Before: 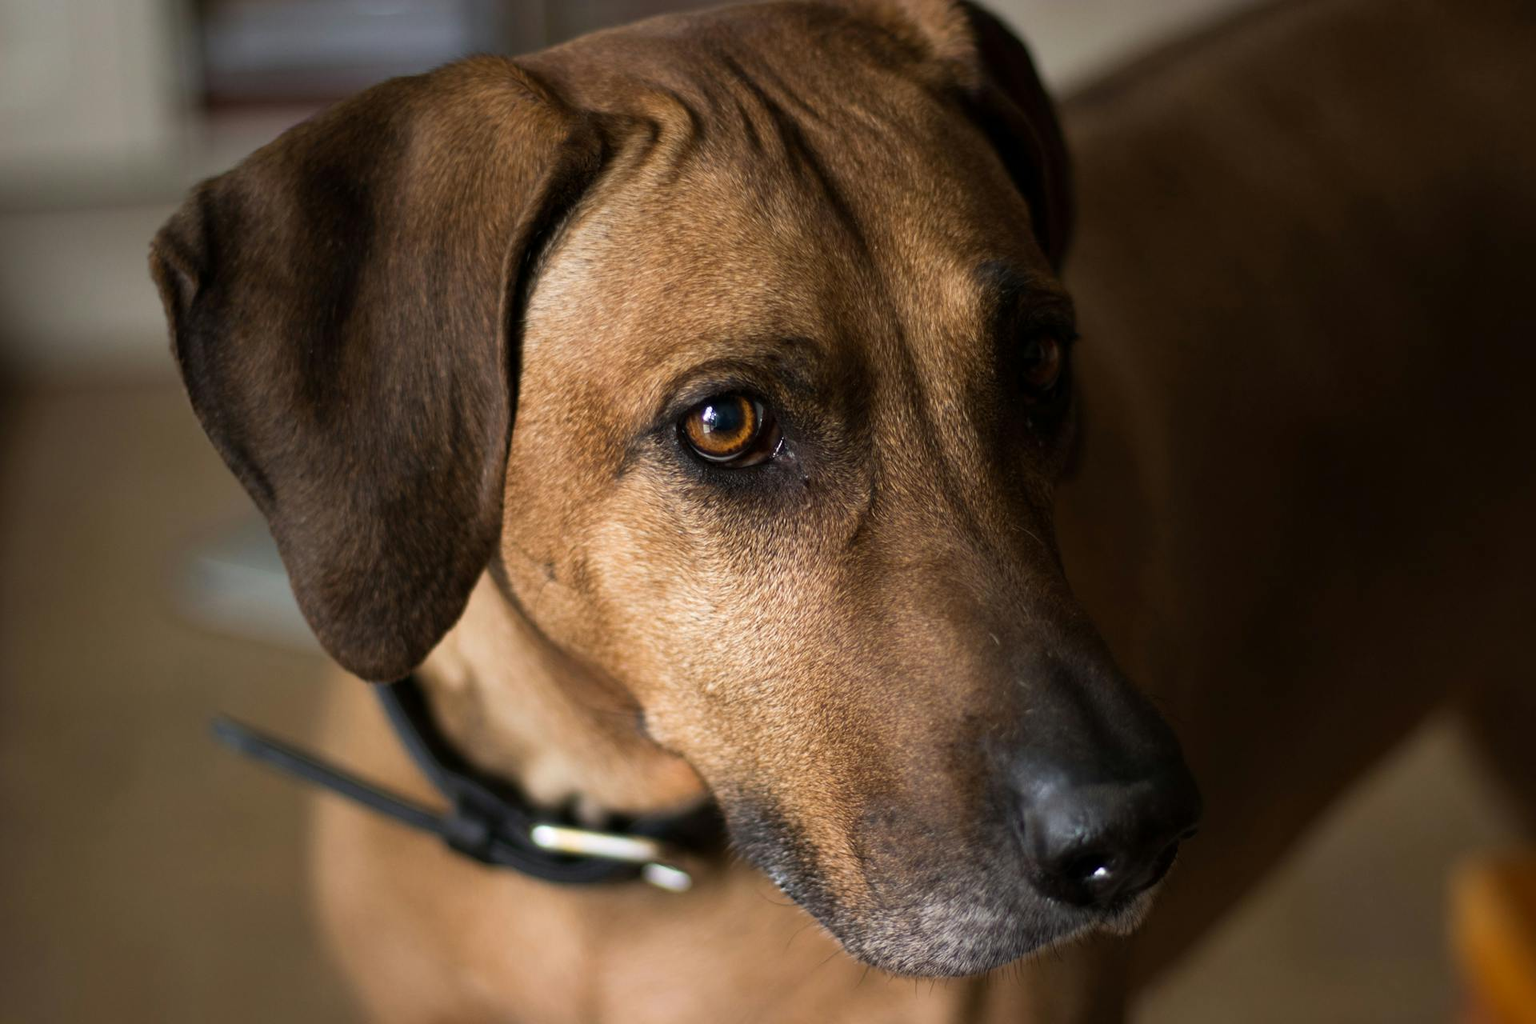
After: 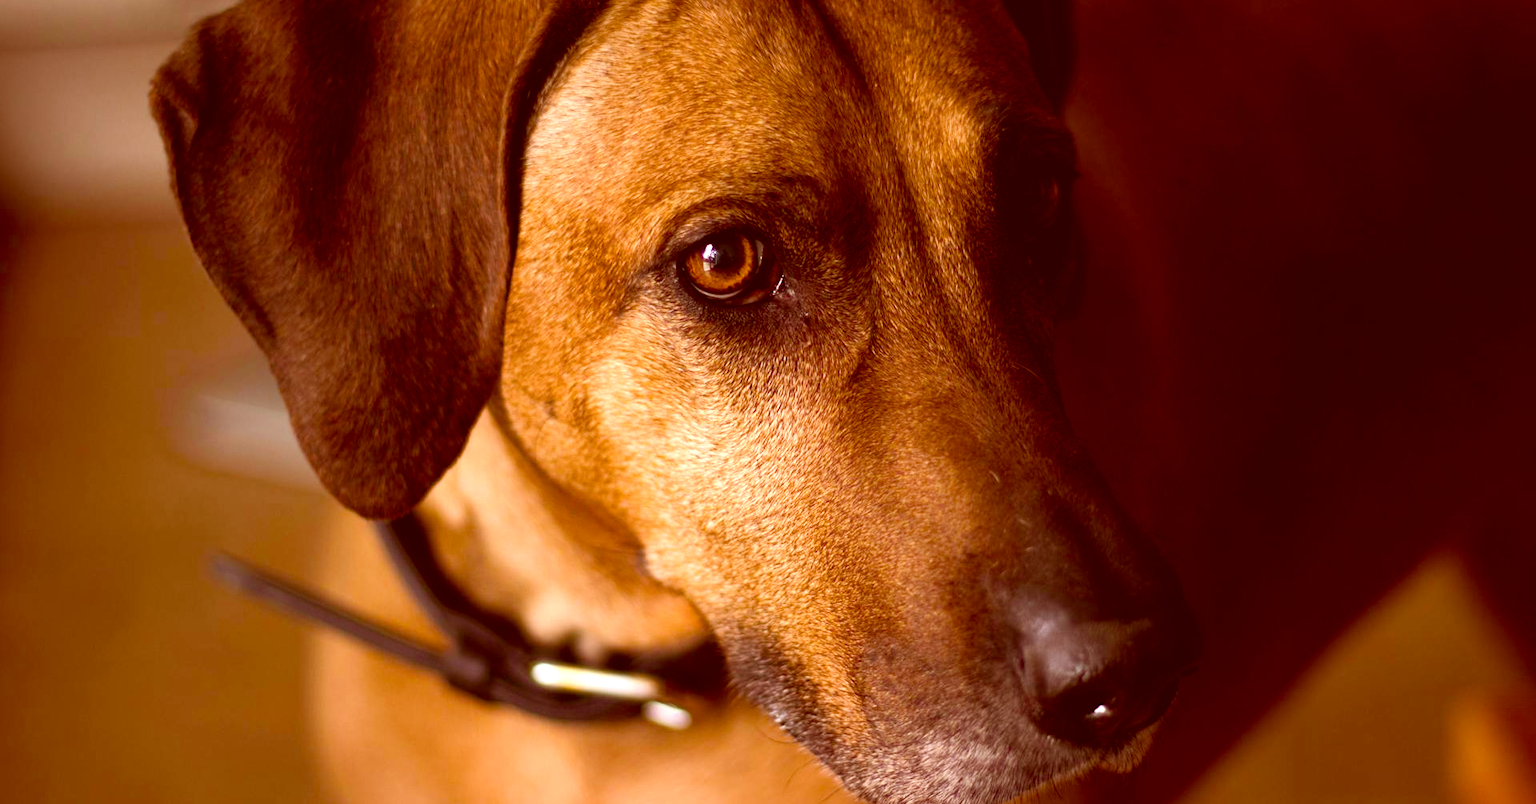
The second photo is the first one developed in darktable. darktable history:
crop and rotate: top 15.932%, bottom 5.425%
color balance rgb: linear chroma grading › global chroma 9.101%, perceptual saturation grading › global saturation 36.349%, perceptual saturation grading › shadows 34.534%
exposure: black level correction 0.001, exposure 0.499 EV, compensate highlight preservation false
color correction: highlights a* 9.22, highlights b* 9.08, shadows a* 39.31, shadows b* 39.87, saturation 0.768
